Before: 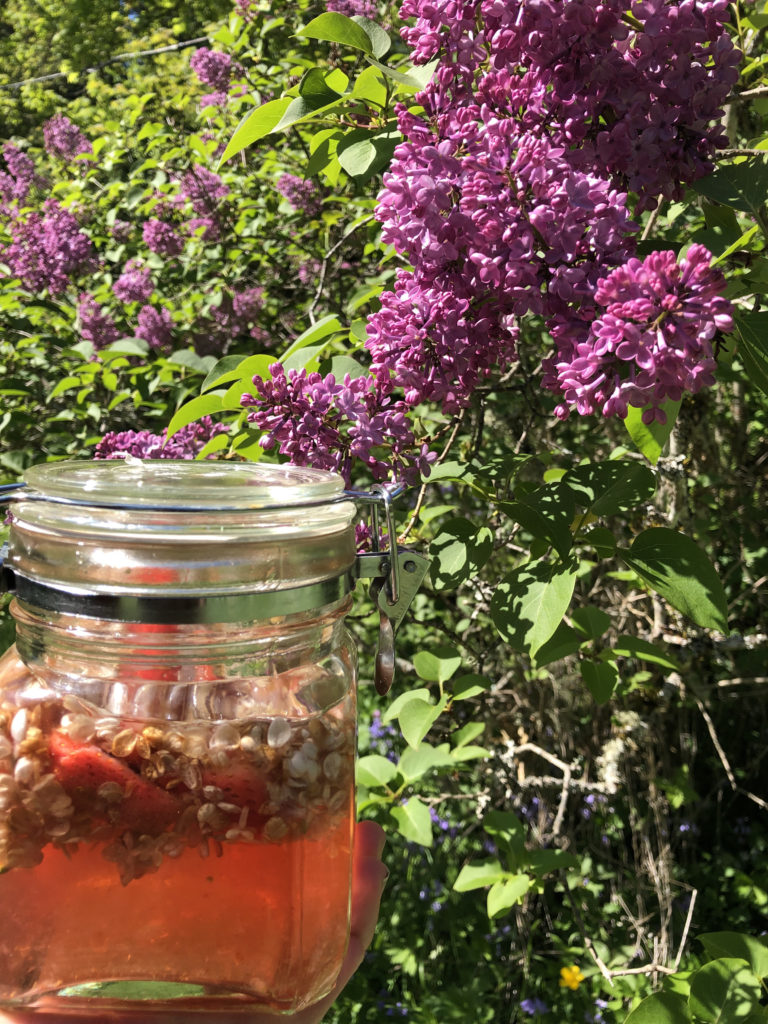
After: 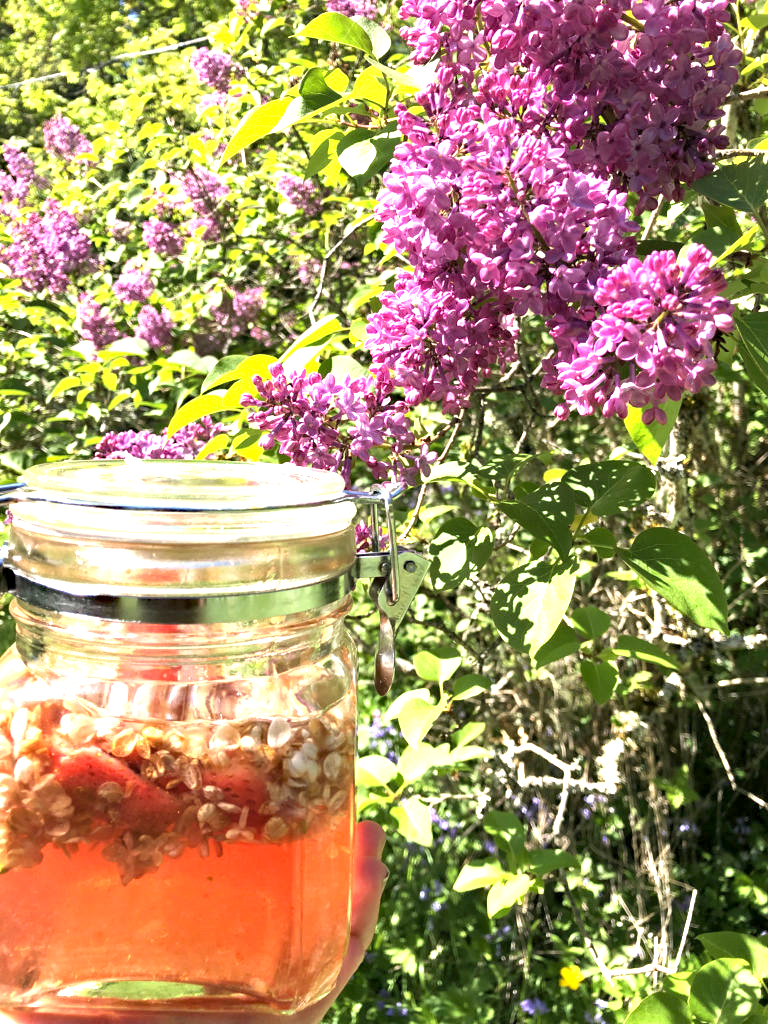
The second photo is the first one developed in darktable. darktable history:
exposure: black level correction 0.001, exposure 1.716 EV, compensate highlight preservation false
haze removal: adaptive false
